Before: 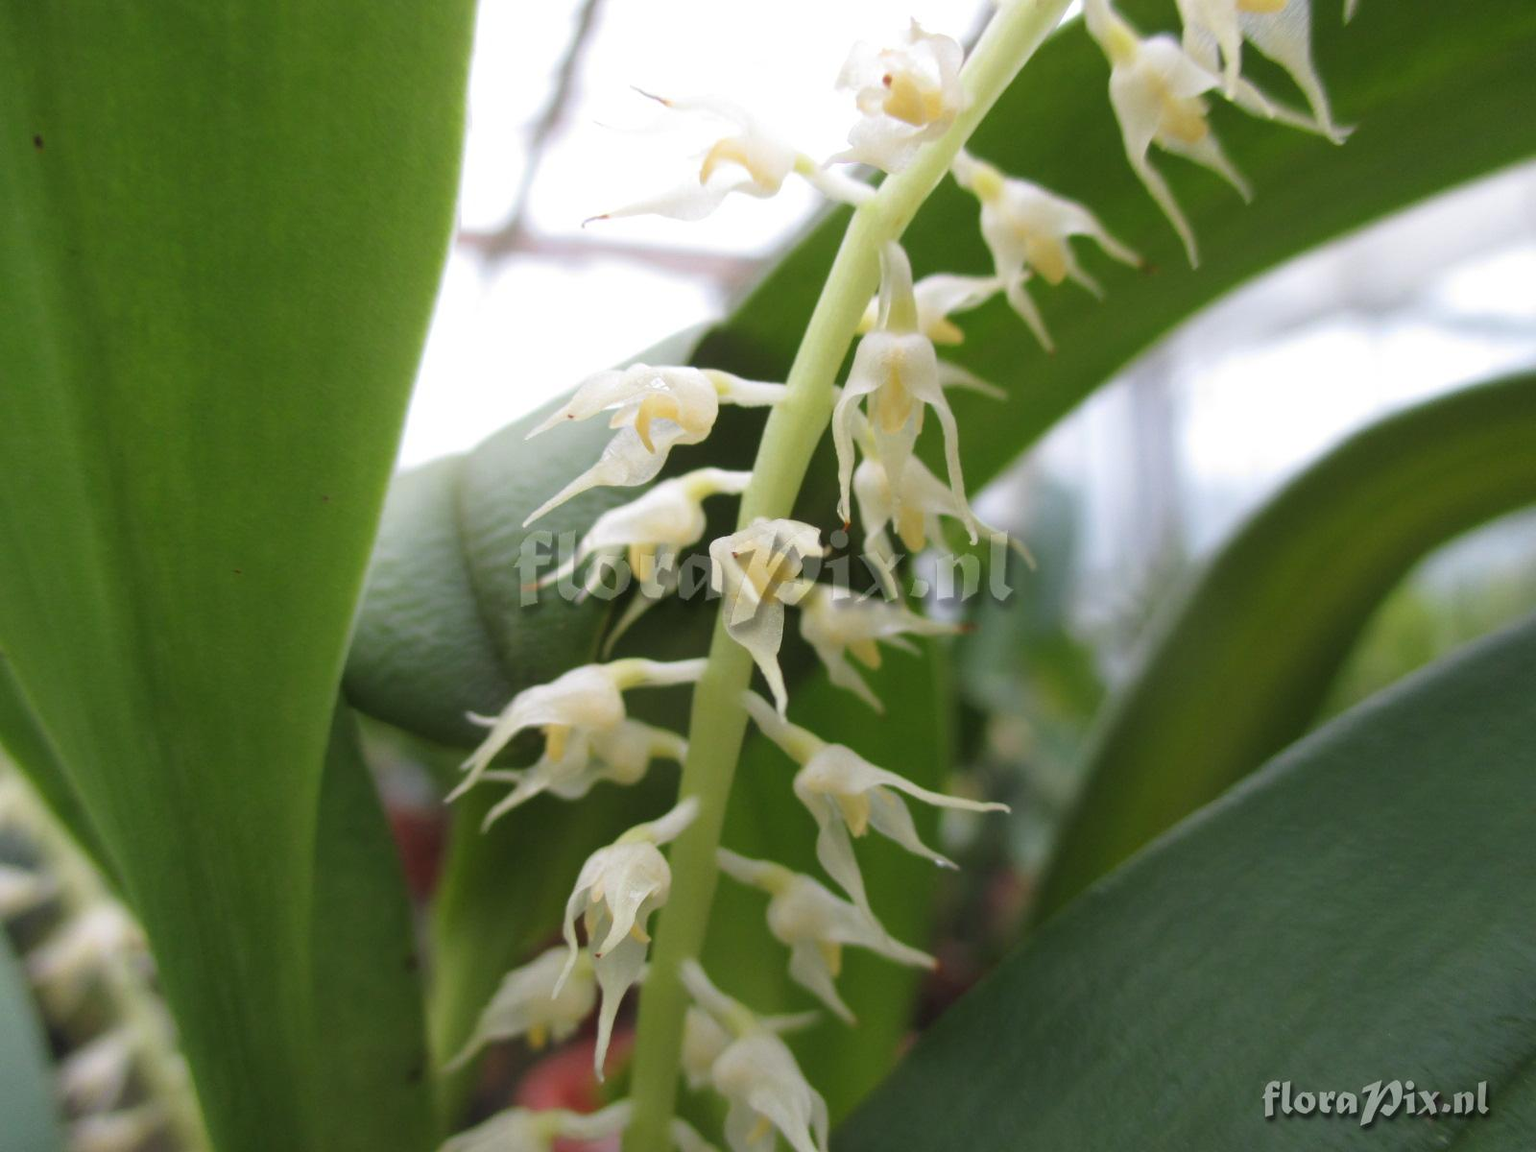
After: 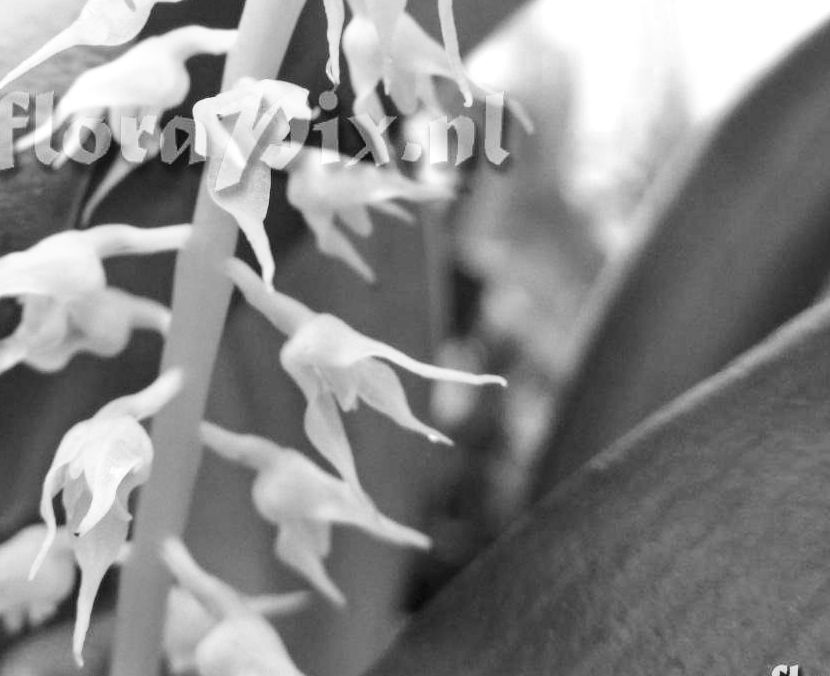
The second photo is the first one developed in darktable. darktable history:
levels: mode automatic, levels [0, 0.492, 0.984]
base curve: curves: ch0 [(0, 0.003) (0.001, 0.002) (0.006, 0.004) (0.02, 0.022) (0.048, 0.086) (0.094, 0.234) (0.162, 0.431) (0.258, 0.629) (0.385, 0.8) (0.548, 0.918) (0.751, 0.988) (1, 1)], preserve colors none
color correction: highlights a* -0.126, highlights b* 0.108
color zones: curves: ch0 [(0, 0.613) (0.01, 0.613) (0.245, 0.448) (0.498, 0.529) (0.642, 0.665) (0.879, 0.777) (0.99, 0.613)]; ch1 [(0, 0) (0.143, 0) (0.286, 0) (0.429, 0) (0.571, 0) (0.714, 0) (0.857, 0)]
haze removal: compatibility mode true, adaptive false
crop: left 34.185%, top 38.461%, right 13.904%, bottom 5.176%
local contrast: on, module defaults
